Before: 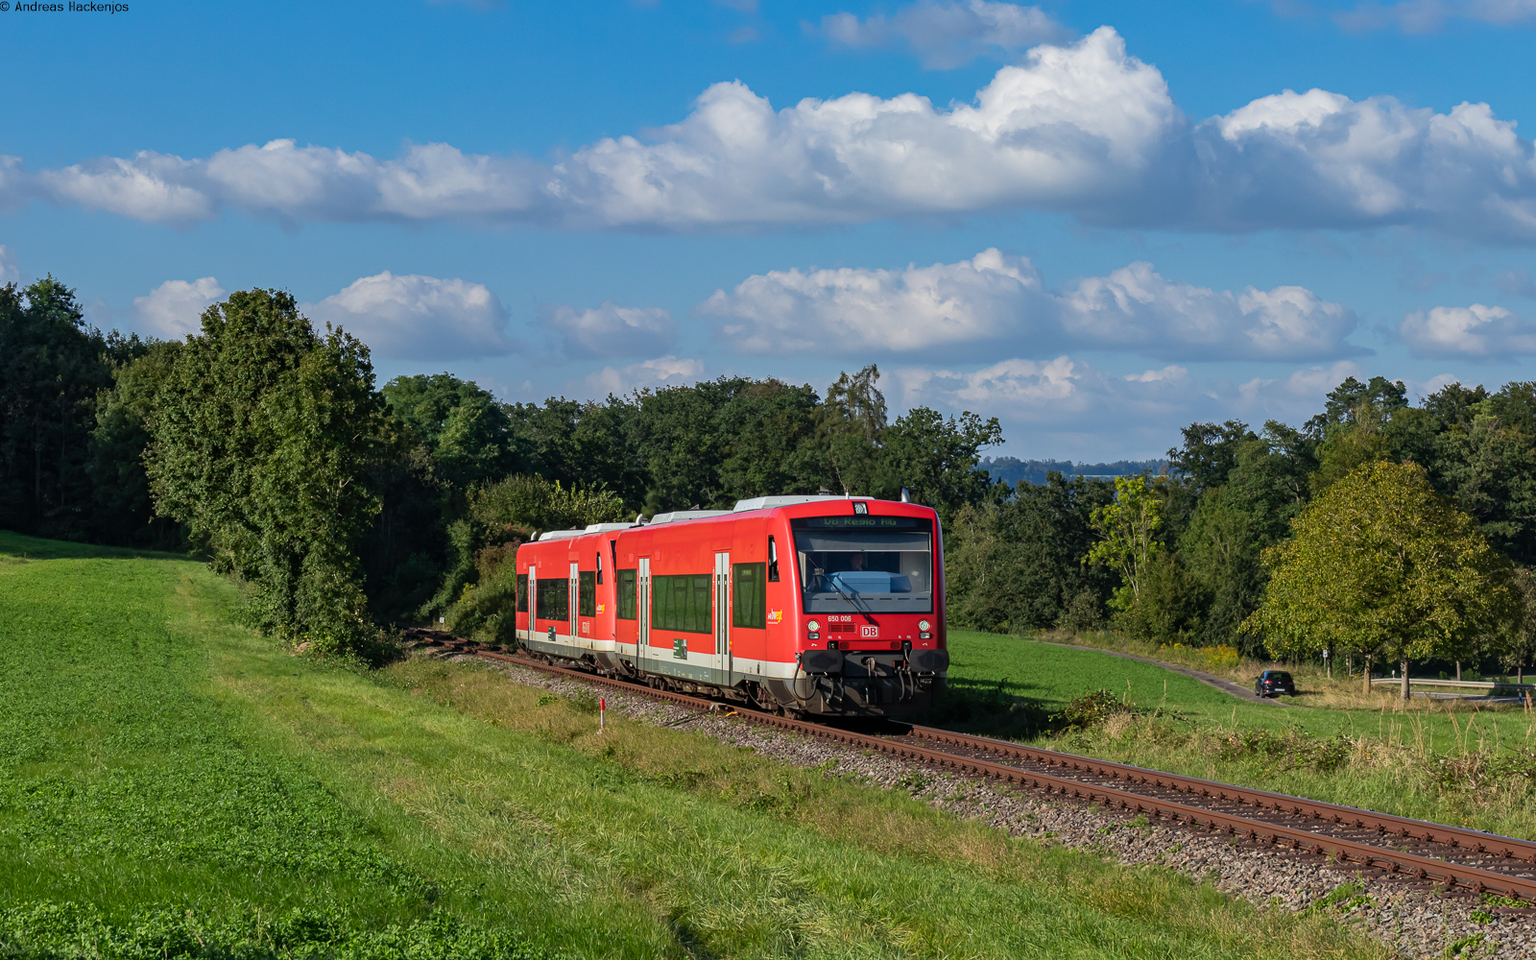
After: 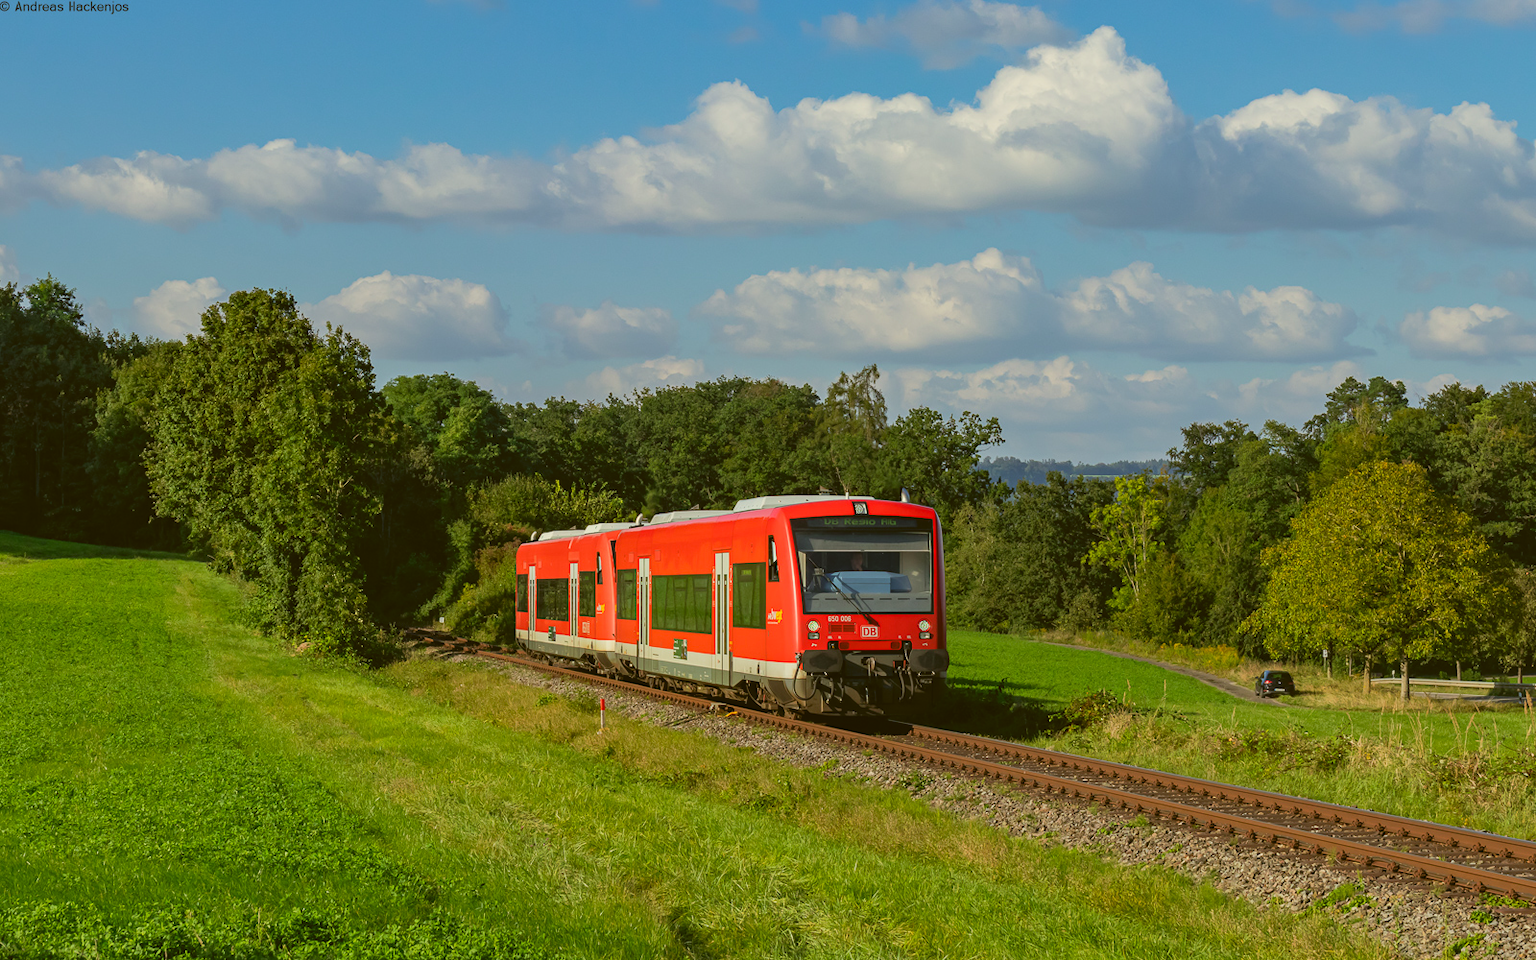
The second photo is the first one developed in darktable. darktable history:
color correction: highlights a* -1.43, highlights b* 10.12, shadows a* 0.395, shadows b* 19.35
contrast brightness saturation: contrast -0.1, brightness 0.05, saturation 0.08
